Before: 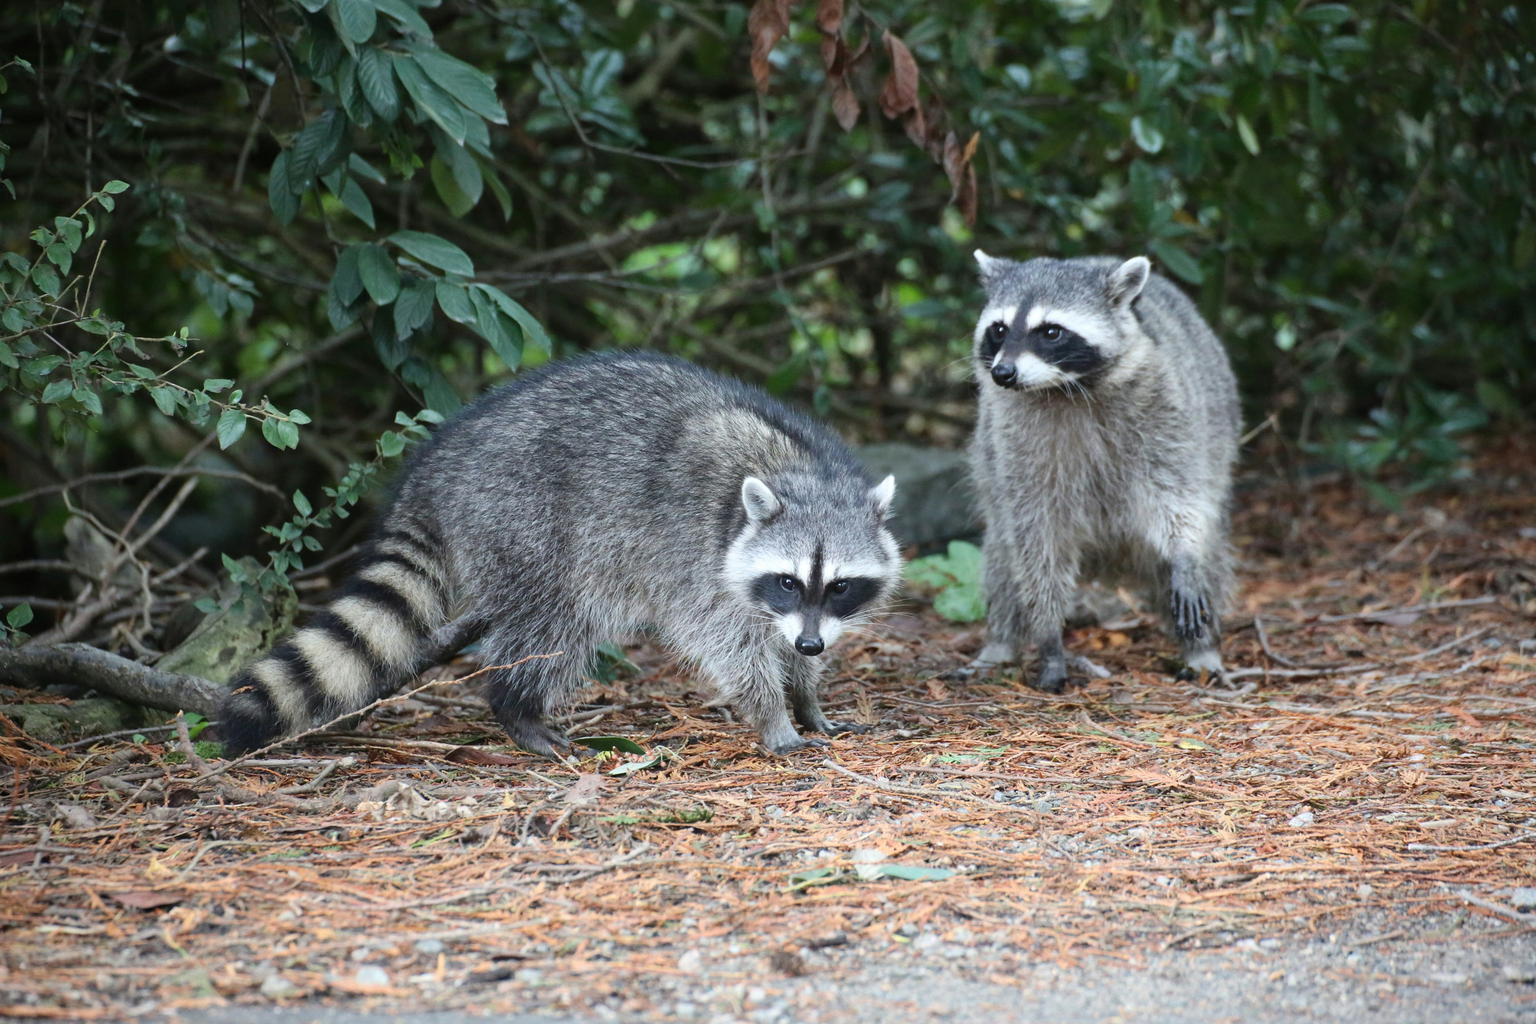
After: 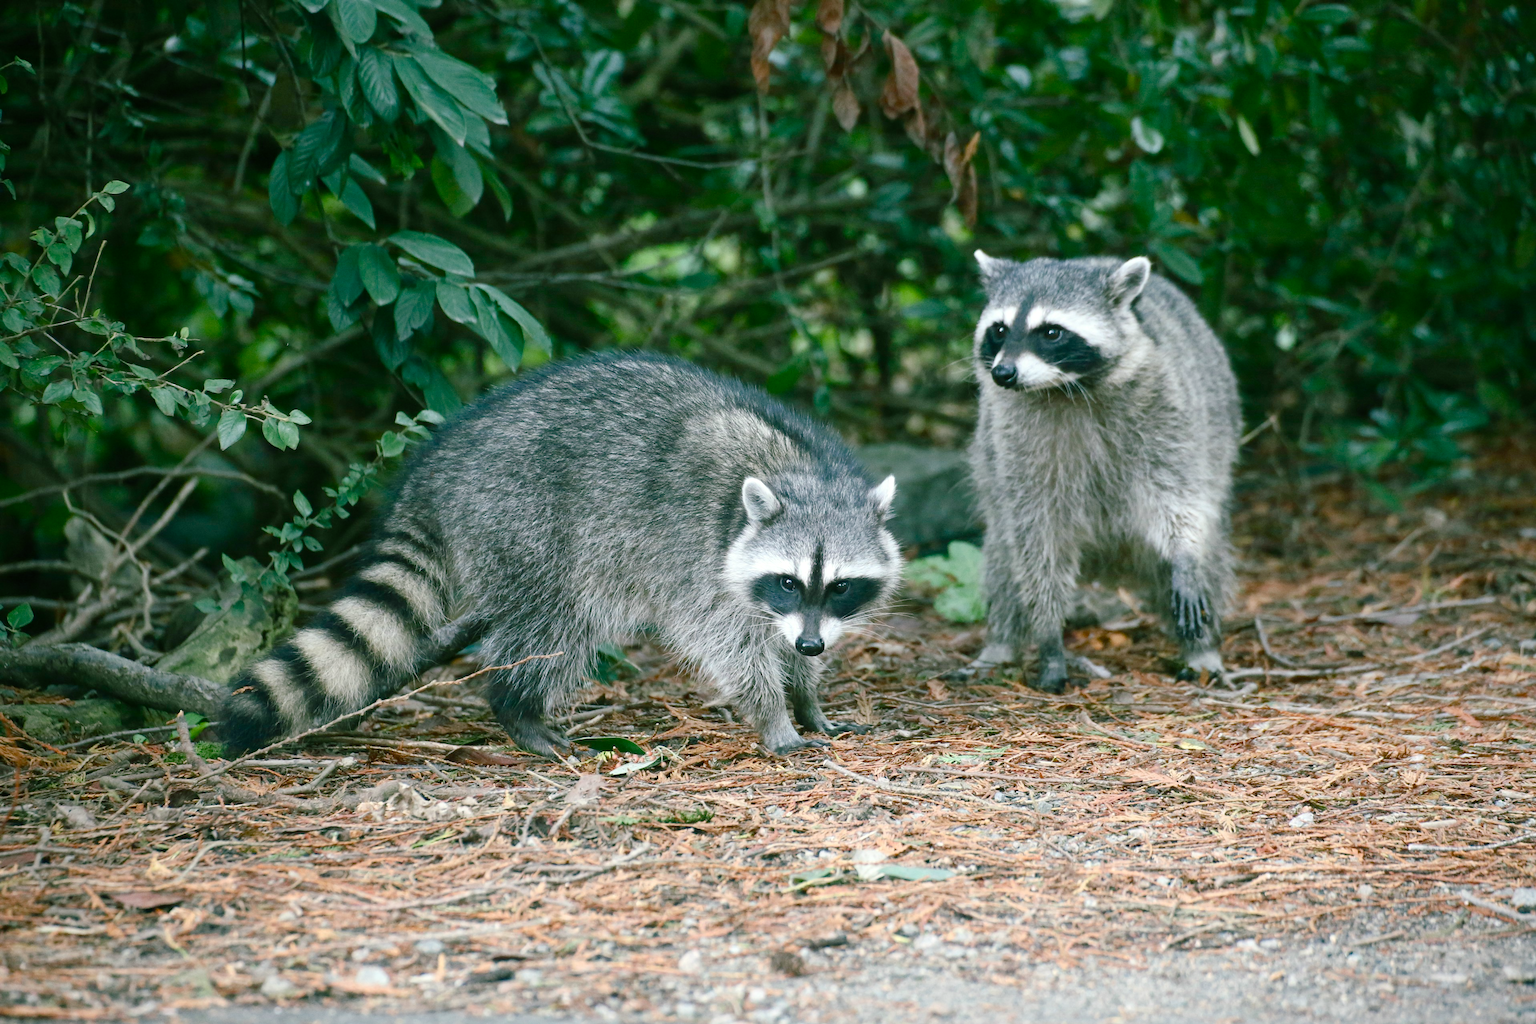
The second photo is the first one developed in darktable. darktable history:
color balance rgb: shadows lift › chroma 11.487%, shadows lift › hue 131.73°, highlights gain › luminance 5.661%, highlights gain › chroma 1.199%, highlights gain › hue 88.37°, linear chroma grading › global chroma 14.602%, perceptual saturation grading › global saturation 20%, perceptual saturation grading › highlights -49.598%, perceptual saturation grading › shadows 25.405%, global vibrance -24.487%
